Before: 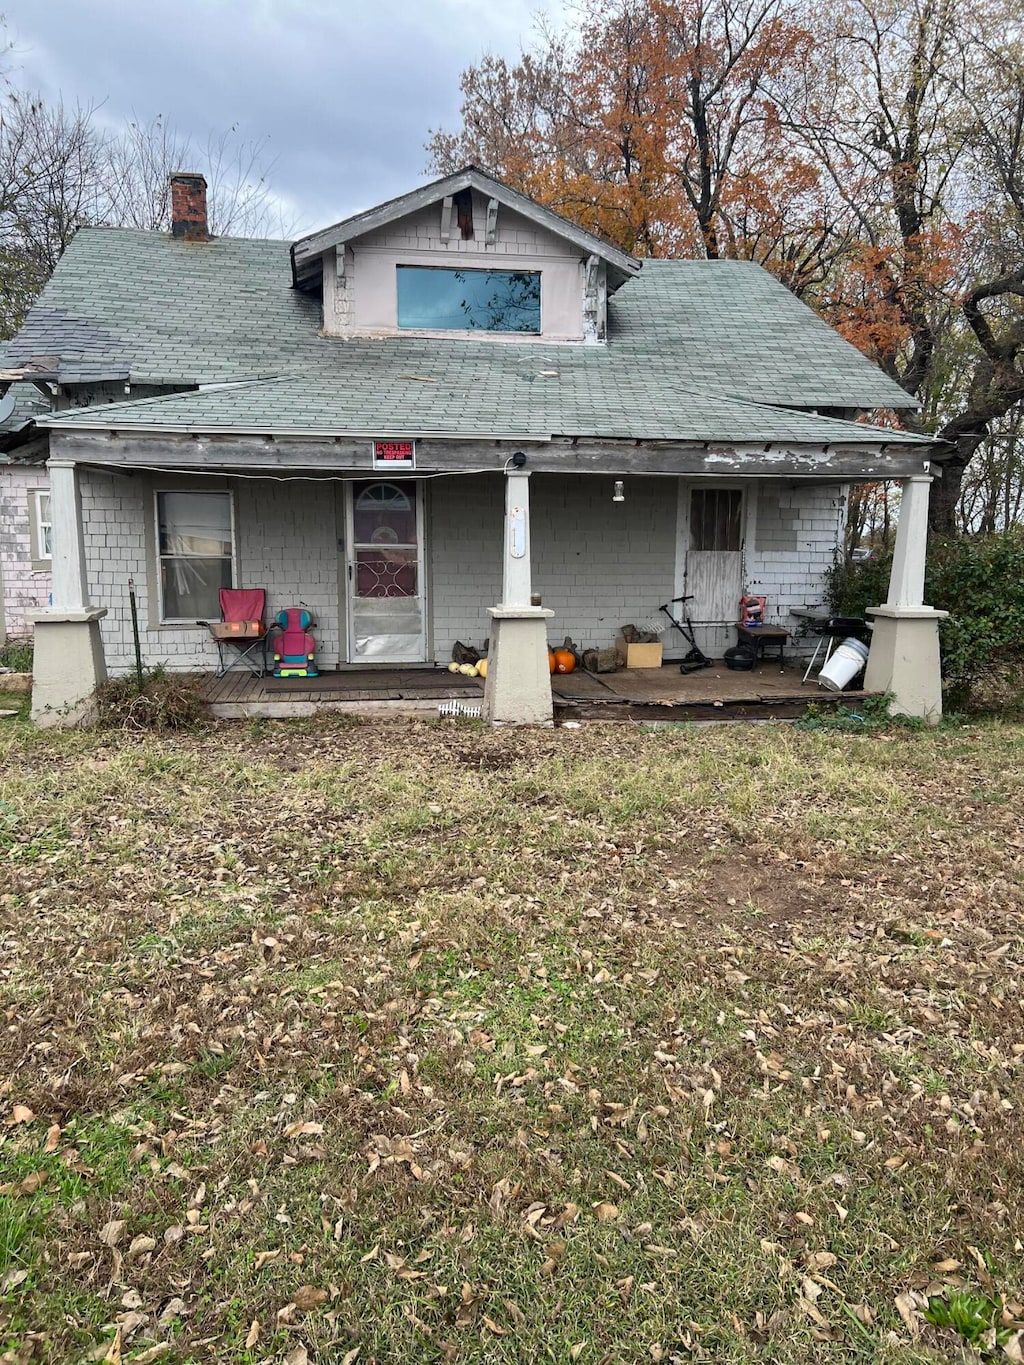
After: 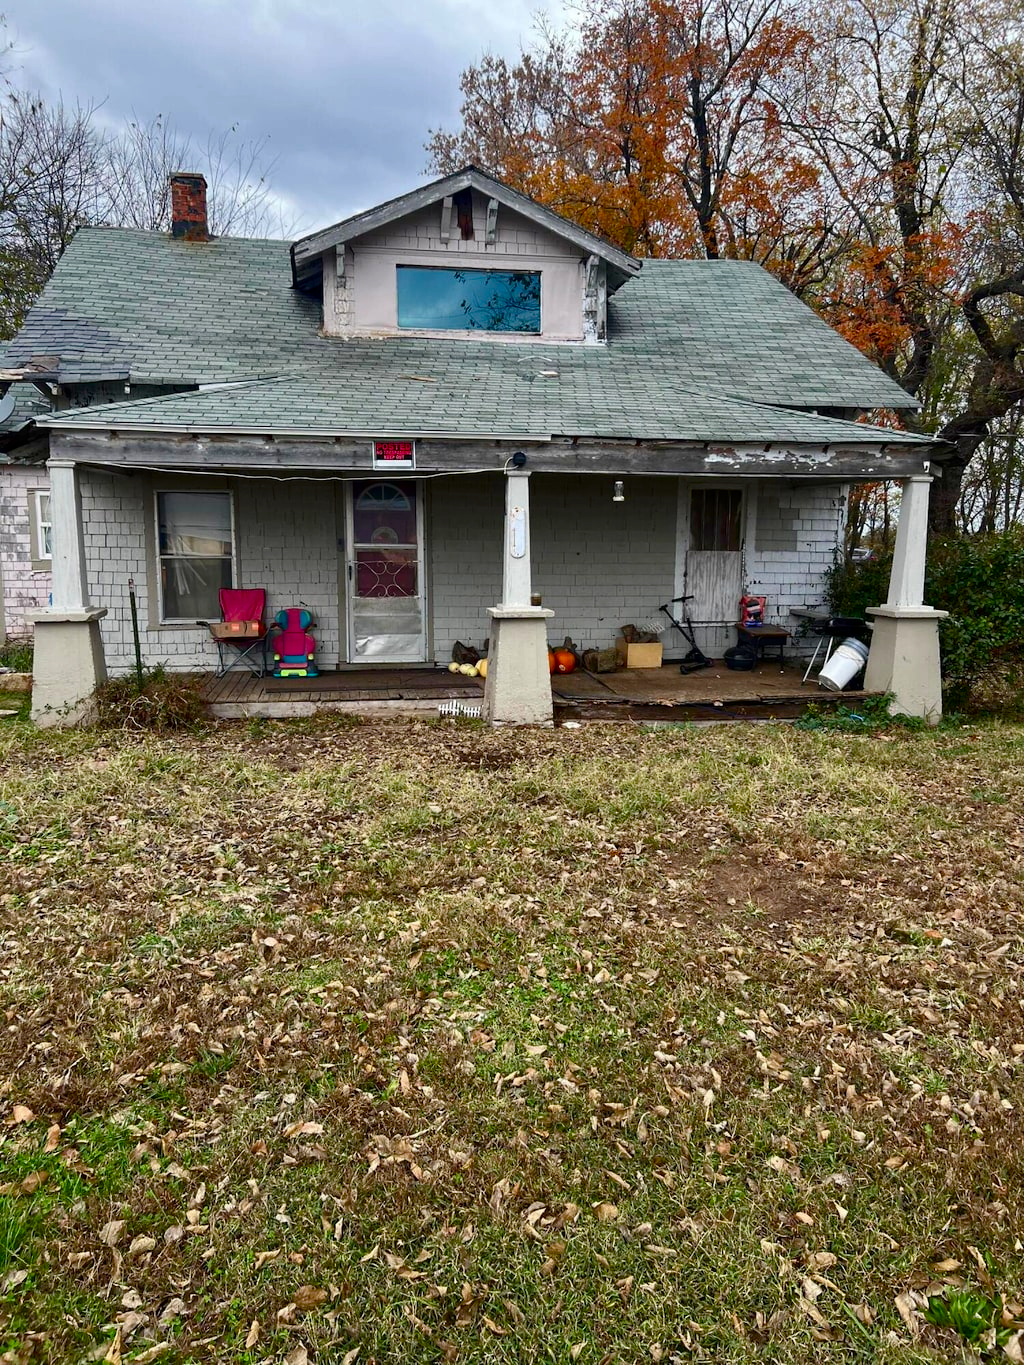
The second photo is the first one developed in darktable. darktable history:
contrast brightness saturation: contrast 0.07, brightness -0.14, saturation 0.11
color balance rgb: perceptual saturation grading › global saturation 20%, perceptual saturation grading › highlights -25%, perceptual saturation grading › shadows 50%
